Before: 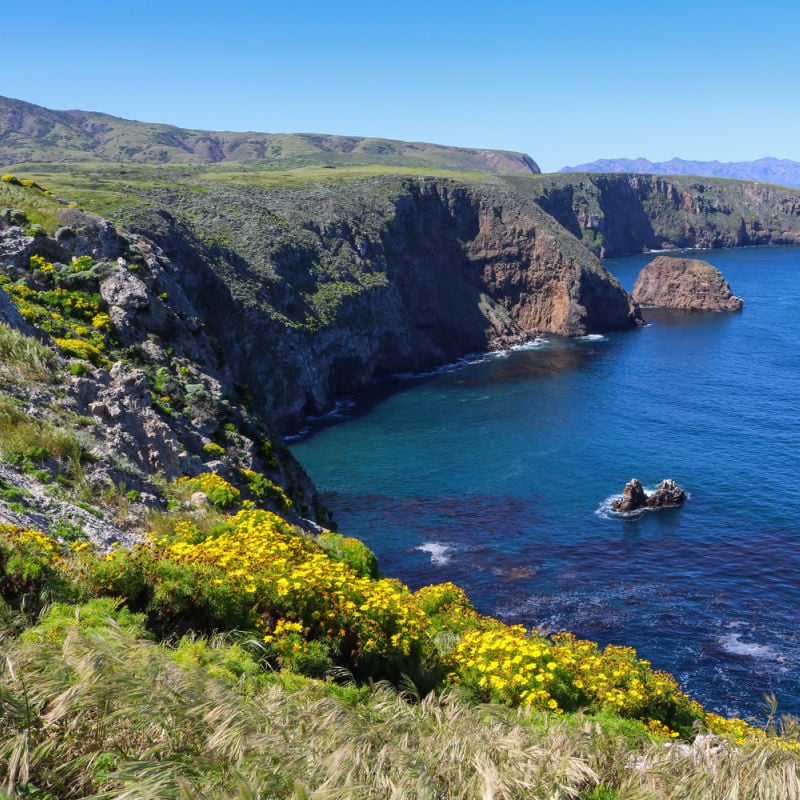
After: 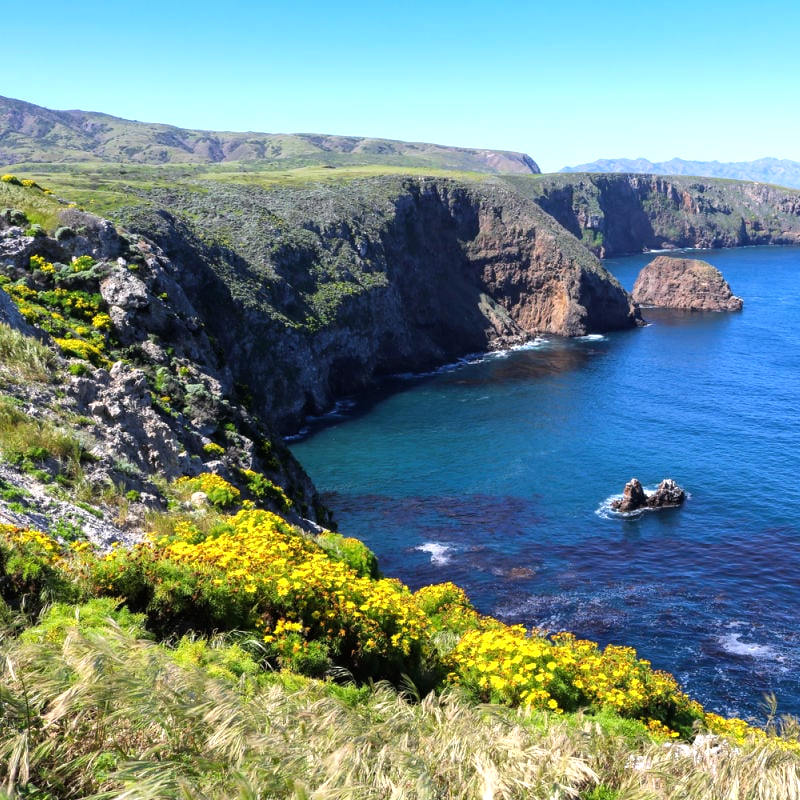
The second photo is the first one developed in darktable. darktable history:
tone equalizer: -8 EV -0.774 EV, -7 EV -0.708 EV, -6 EV -0.626 EV, -5 EV -0.392 EV, -3 EV 0.393 EV, -2 EV 0.6 EV, -1 EV 0.699 EV, +0 EV 0.778 EV
exposure: exposure -0.049 EV, compensate highlight preservation false
